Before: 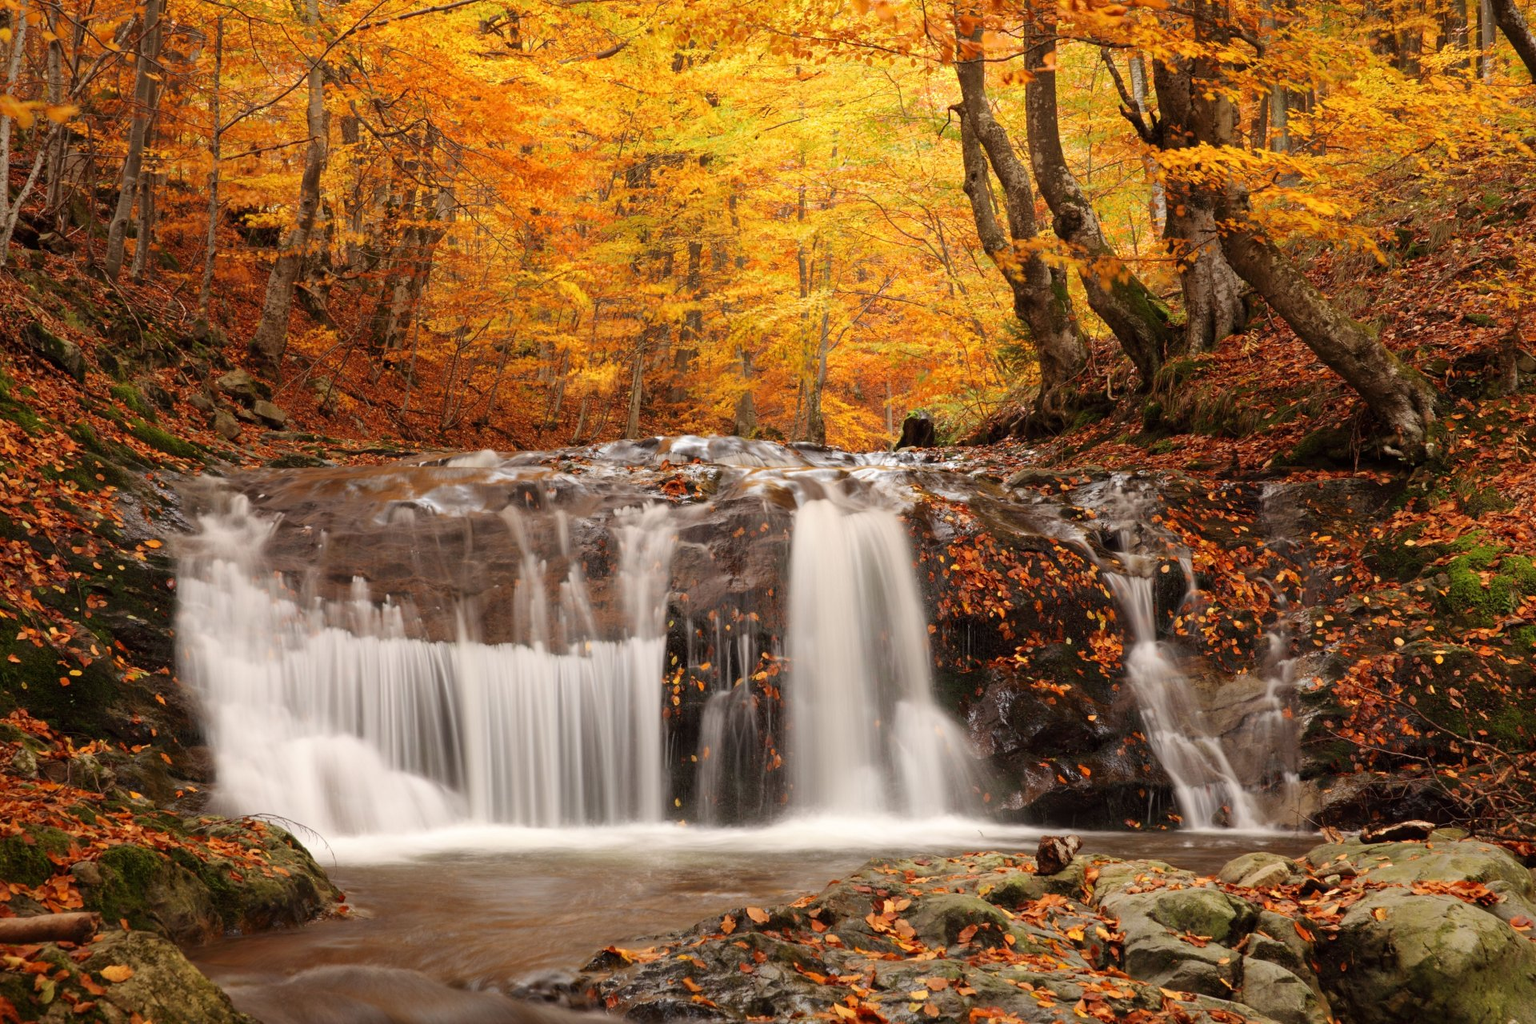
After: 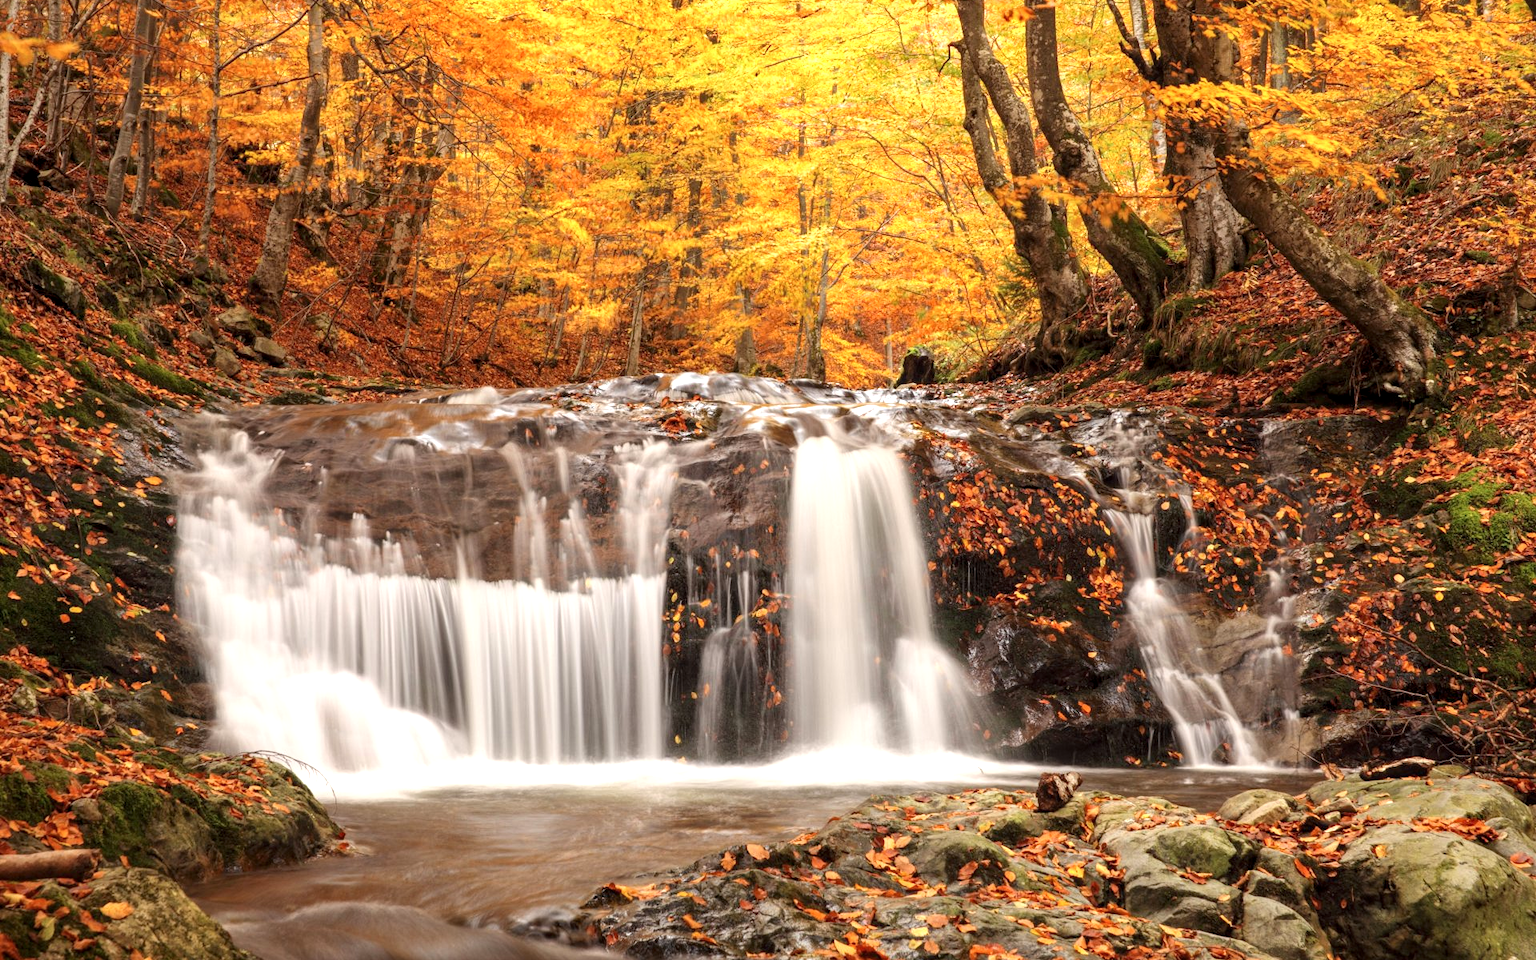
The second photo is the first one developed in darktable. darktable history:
exposure: exposure 0.566 EV, compensate highlight preservation false
contrast brightness saturation: contrast 0.01, saturation -0.05
crop and rotate: top 6.25%
local contrast: on, module defaults
